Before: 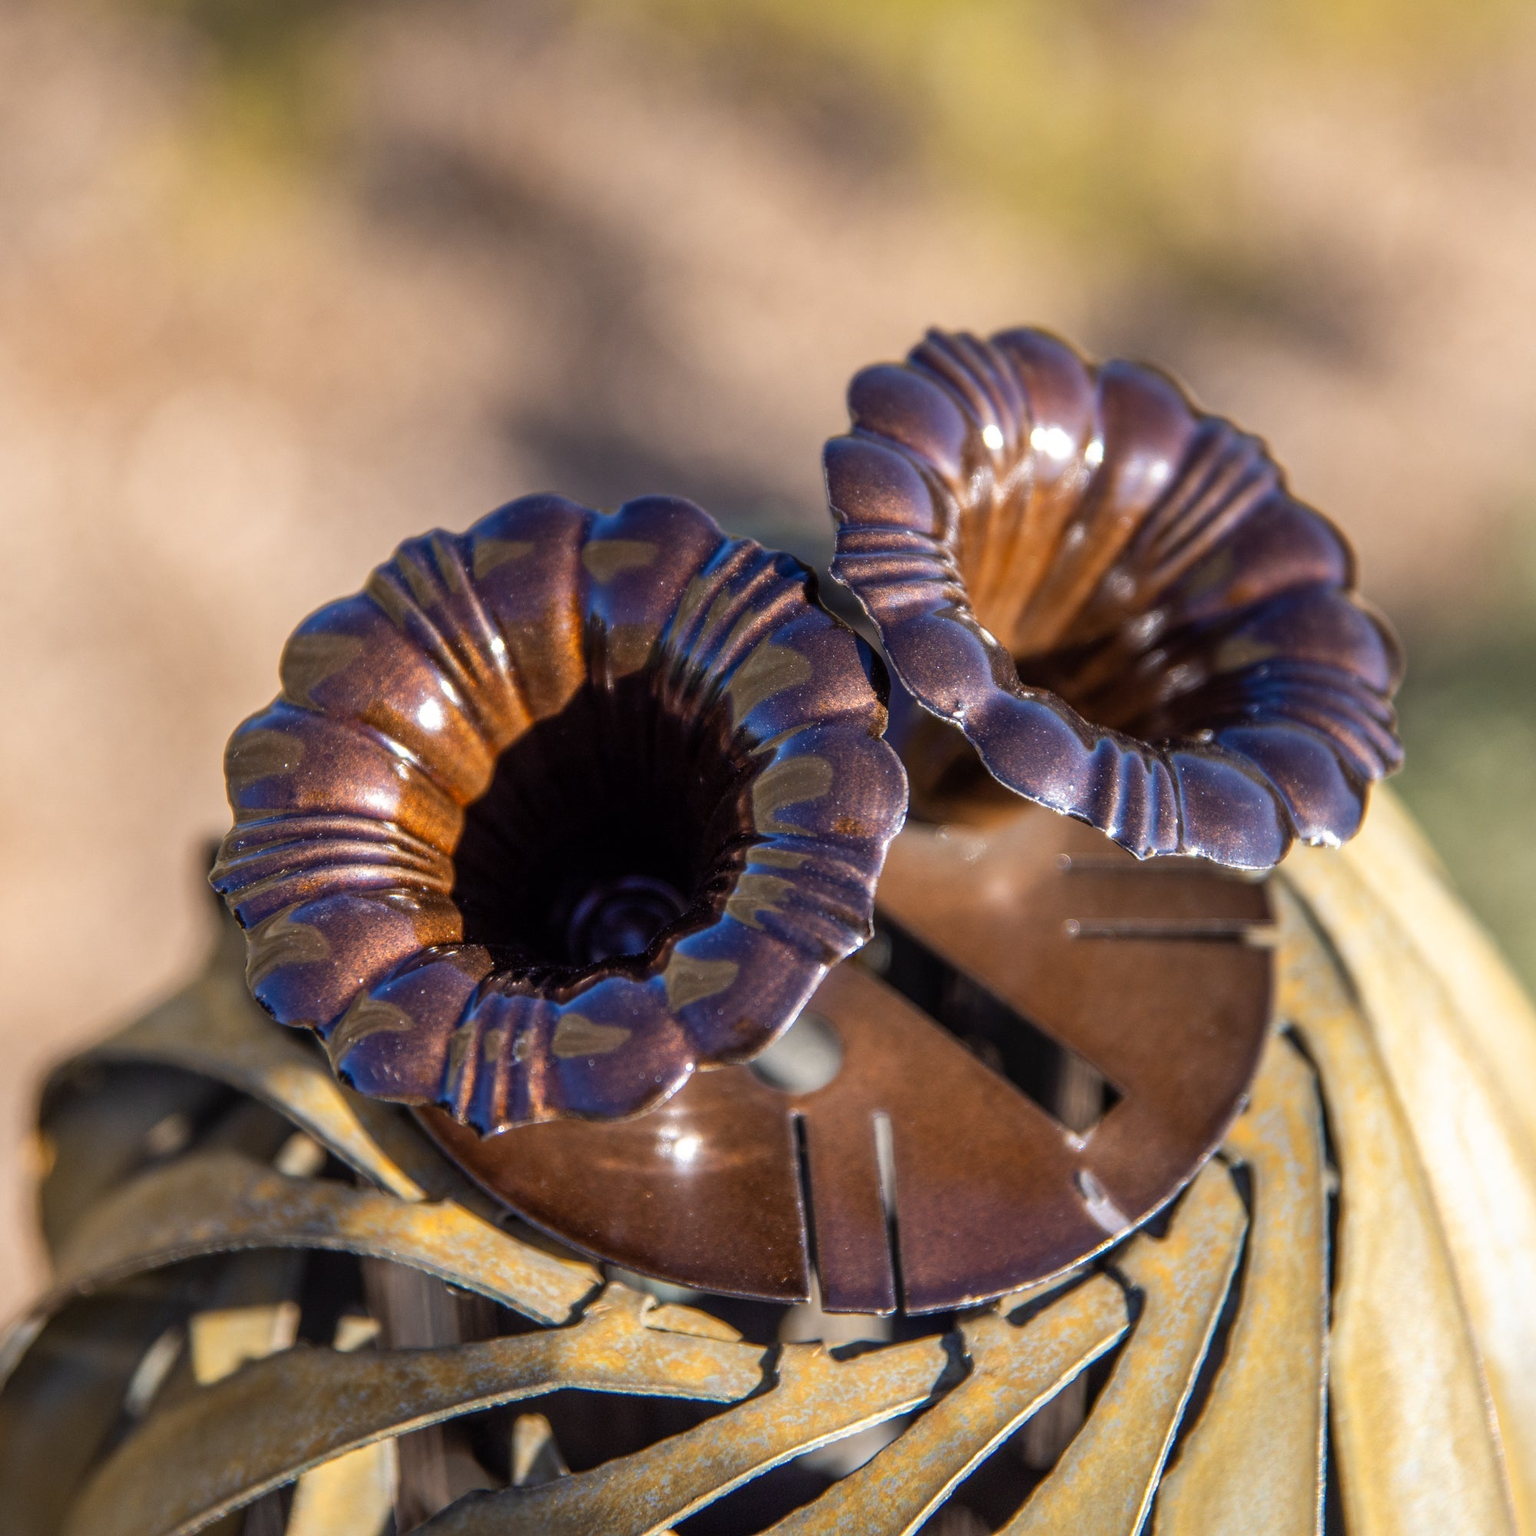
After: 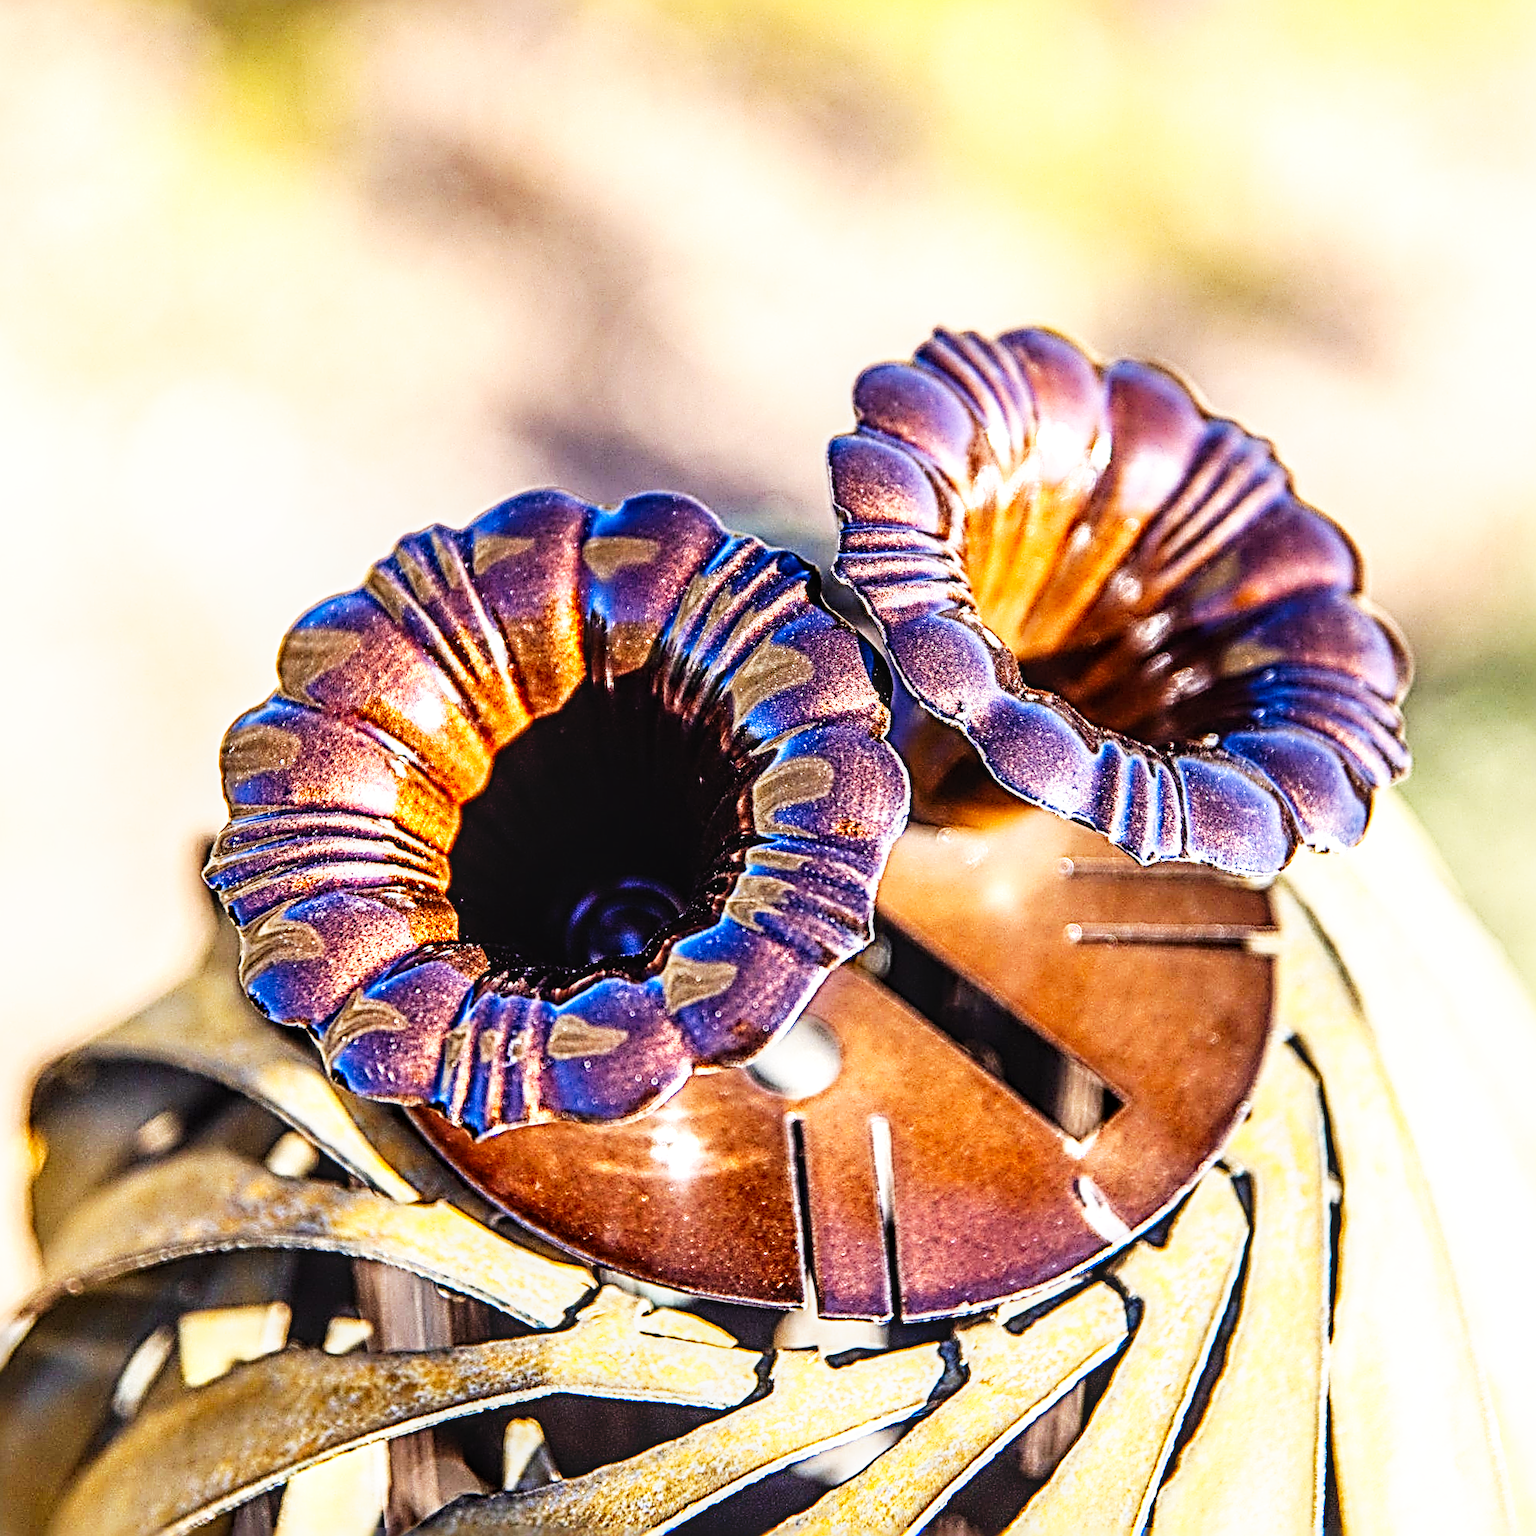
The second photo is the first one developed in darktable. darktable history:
sharpen: radius 4.037, amount 1.994
crop and rotate: angle -0.546°
contrast brightness saturation: contrast 0.082, saturation 0.199
base curve: curves: ch0 [(0, 0) (0.007, 0.004) (0.027, 0.03) (0.046, 0.07) (0.207, 0.54) (0.442, 0.872) (0.673, 0.972) (1, 1)], preserve colors none
exposure: exposure 0.522 EV, compensate exposure bias true, compensate highlight preservation false
local contrast: on, module defaults
